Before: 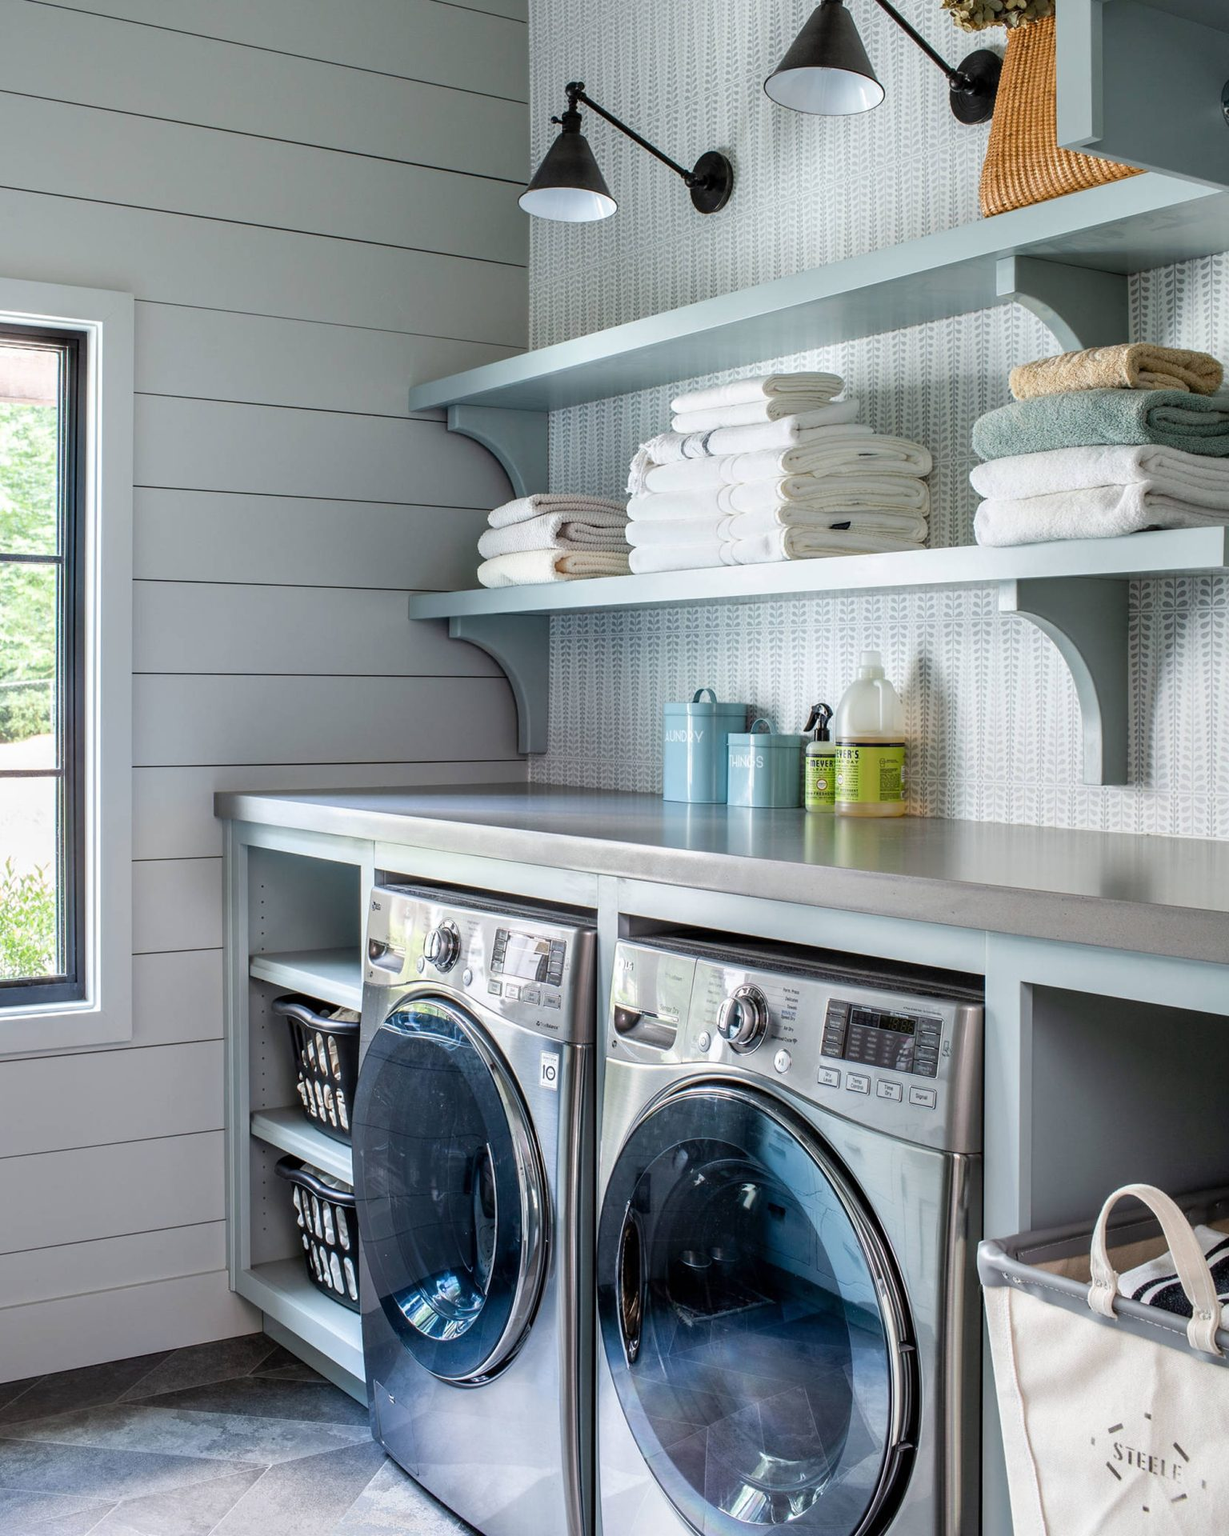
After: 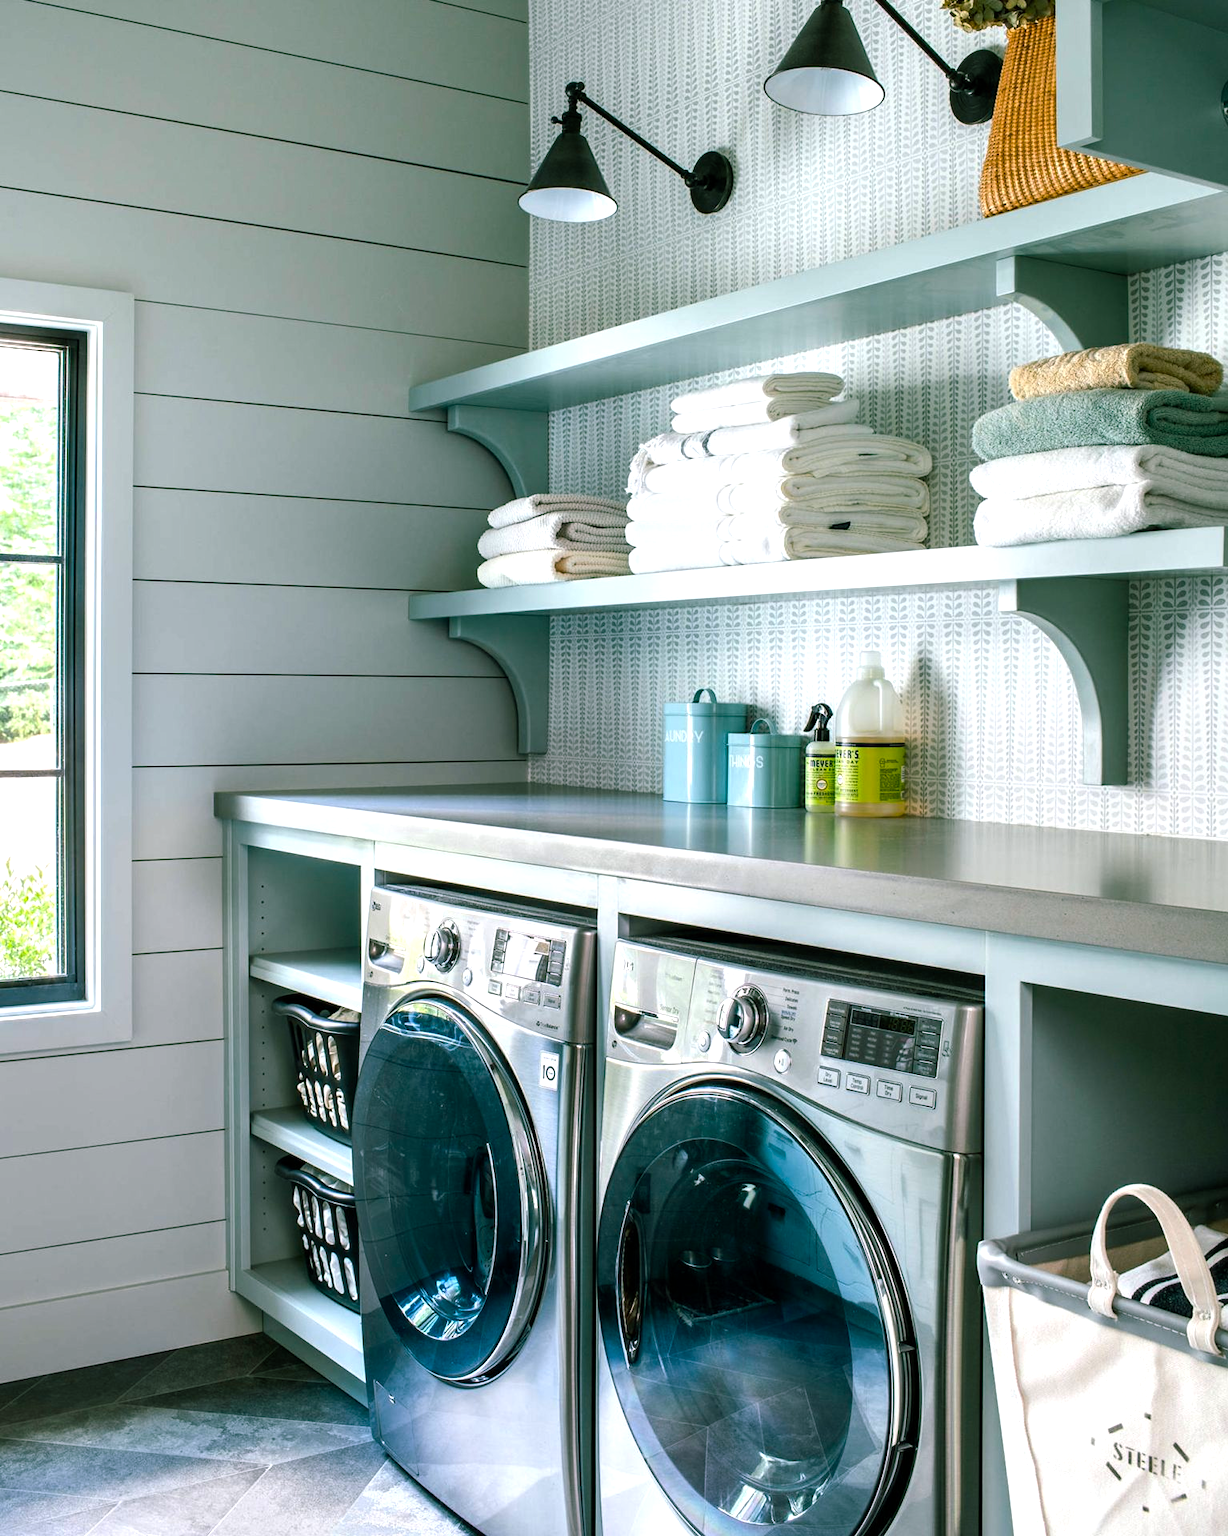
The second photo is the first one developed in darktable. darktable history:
color balance rgb: shadows lift › chroma 11.473%, shadows lift › hue 132.07°, perceptual saturation grading › global saturation 25.751%, perceptual brilliance grading › highlights 12.925%, perceptual brilliance grading › mid-tones 8.014%, perceptual brilliance grading › shadows -17.984%
